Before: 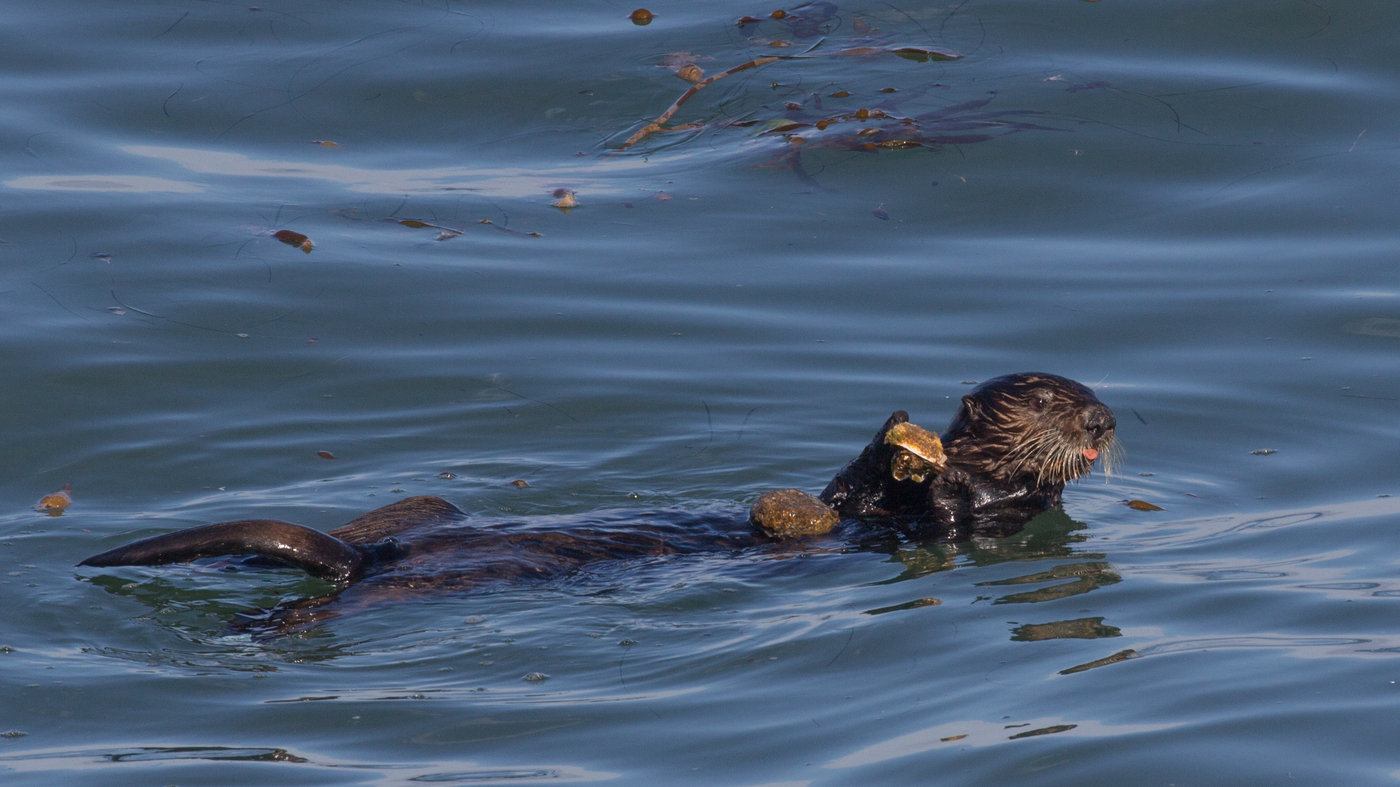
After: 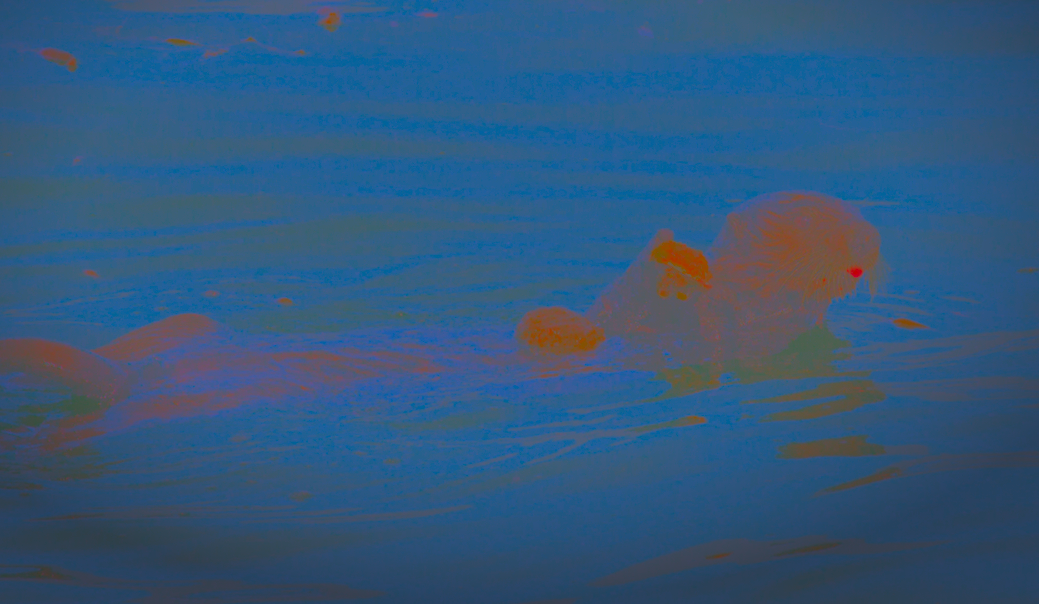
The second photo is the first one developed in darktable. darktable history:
color balance rgb: perceptual saturation grading › global saturation -0.331%
contrast brightness saturation: contrast -0.975, brightness -0.169, saturation 0.745
sharpen: on, module defaults
vignetting: brightness -0.576, saturation -0.249, center (-0.067, -0.307), automatic ratio true
crop: left 16.824%, top 23.133%, right 8.913%
